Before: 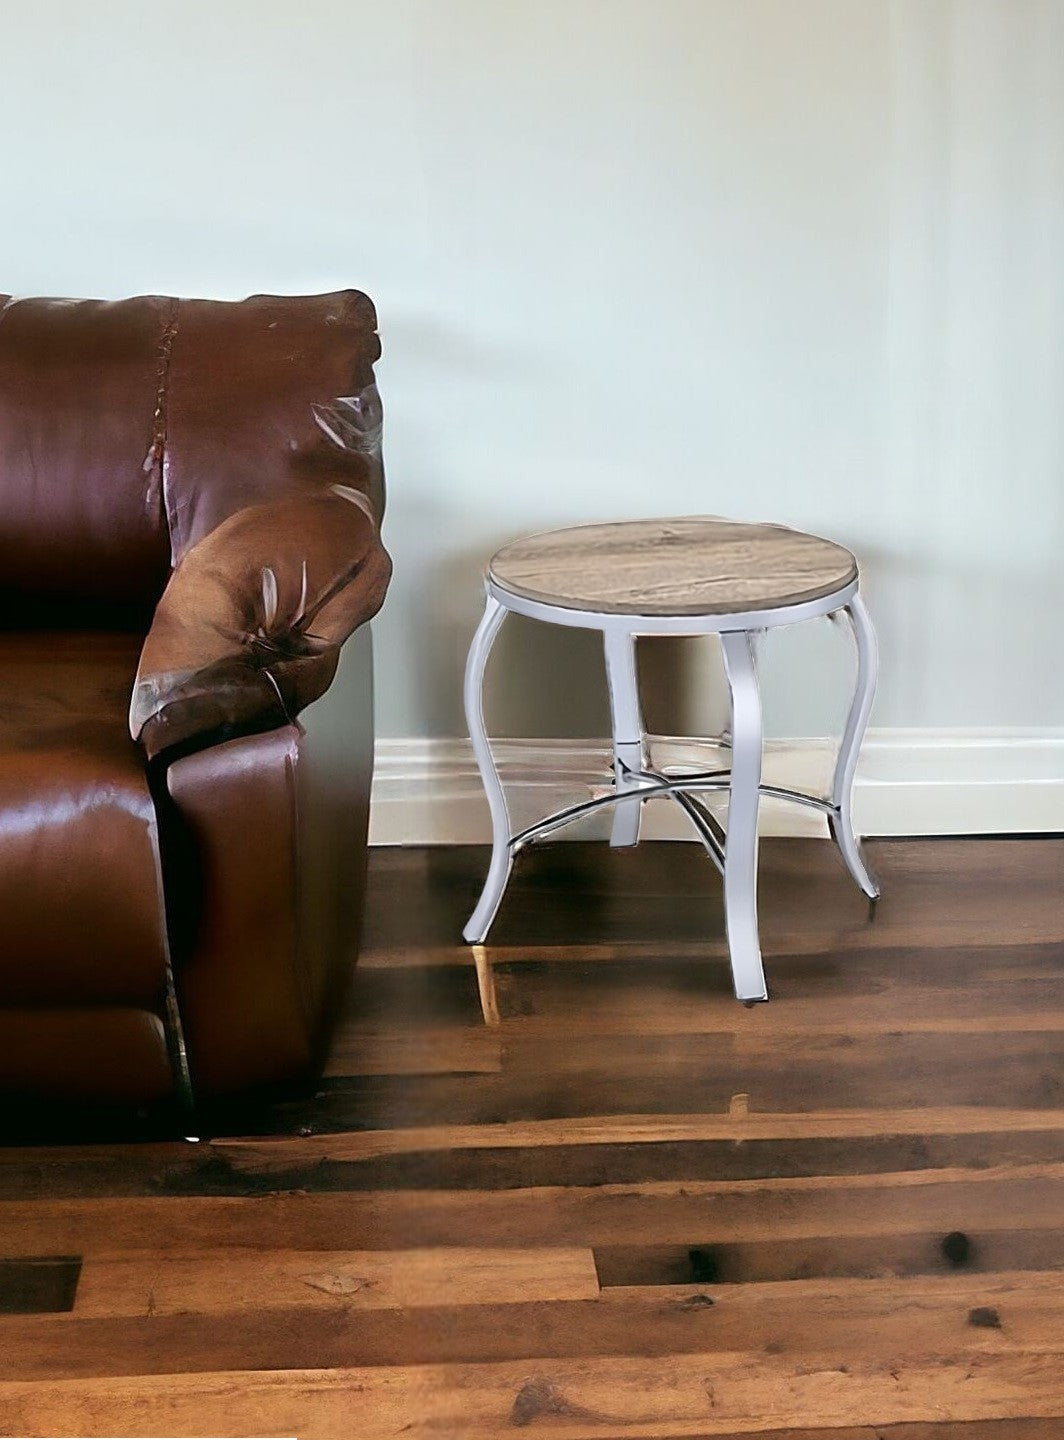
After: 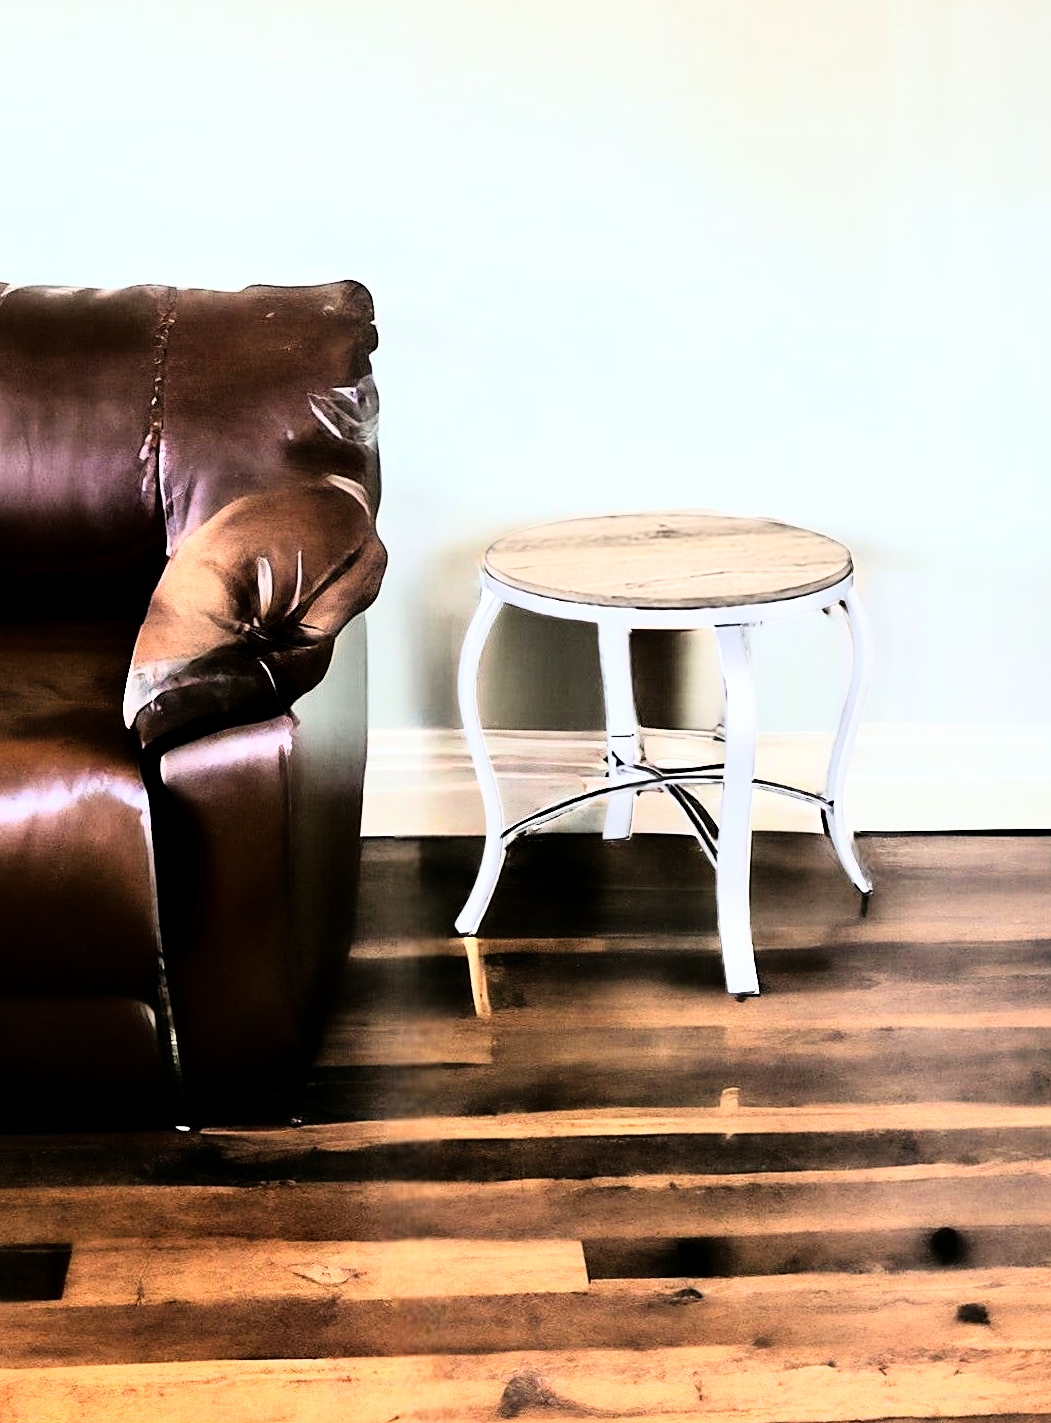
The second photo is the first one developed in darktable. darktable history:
contrast equalizer: y [[0.536, 0.565, 0.581, 0.516, 0.52, 0.491], [0.5 ×6], [0.5 ×6], [0 ×6], [0 ×6]]
crop and rotate: angle -0.5°
rgb curve: curves: ch0 [(0, 0) (0.21, 0.15) (0.24, 0.21) (0.5, 0.75) (0.75, 0.96) (0.89, 0.99) (1, 1)]; ch1 [(0, 0.02) (0.21, 0.13) (0.25, 0.2) (0.5, 0.67) (0.75, 0.9) (0.89, 0.97) (1, 1)]; ch2 [(0, 0.02) (0.21, 0.13) (0.25, 0.2) (0.5, 0.67) (0.75, 0.9) (0.89, 0.97) (1, 1)], compensate middle gray true
